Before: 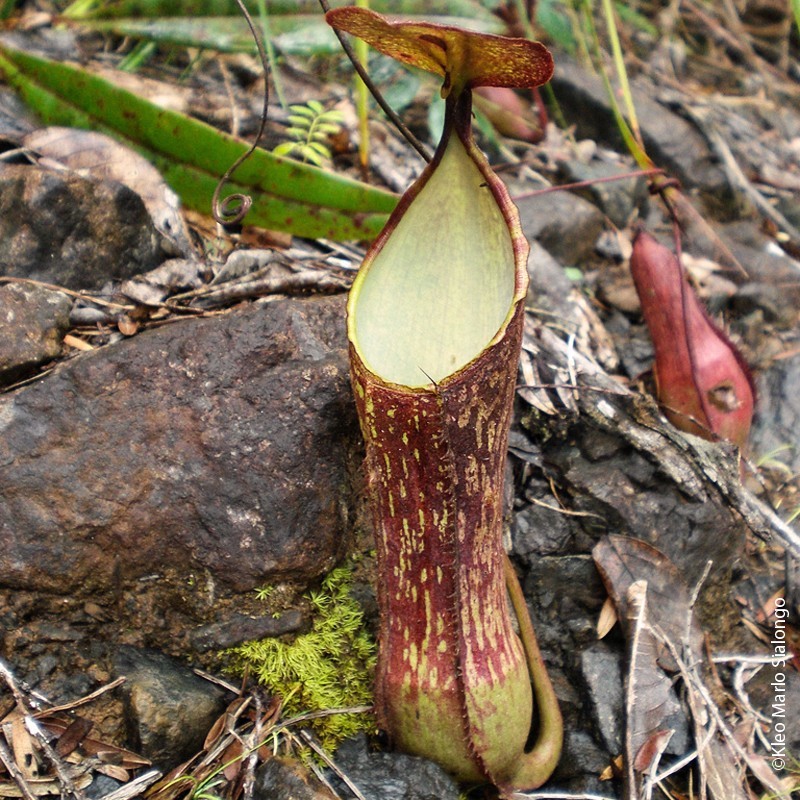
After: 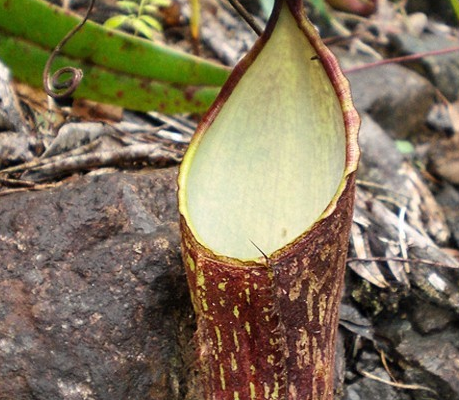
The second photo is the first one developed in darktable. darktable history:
crop: left 21.17%, top 15.919%, right 21.421%, bottom 34.067%
shadows and highlights: soften with gaussian
